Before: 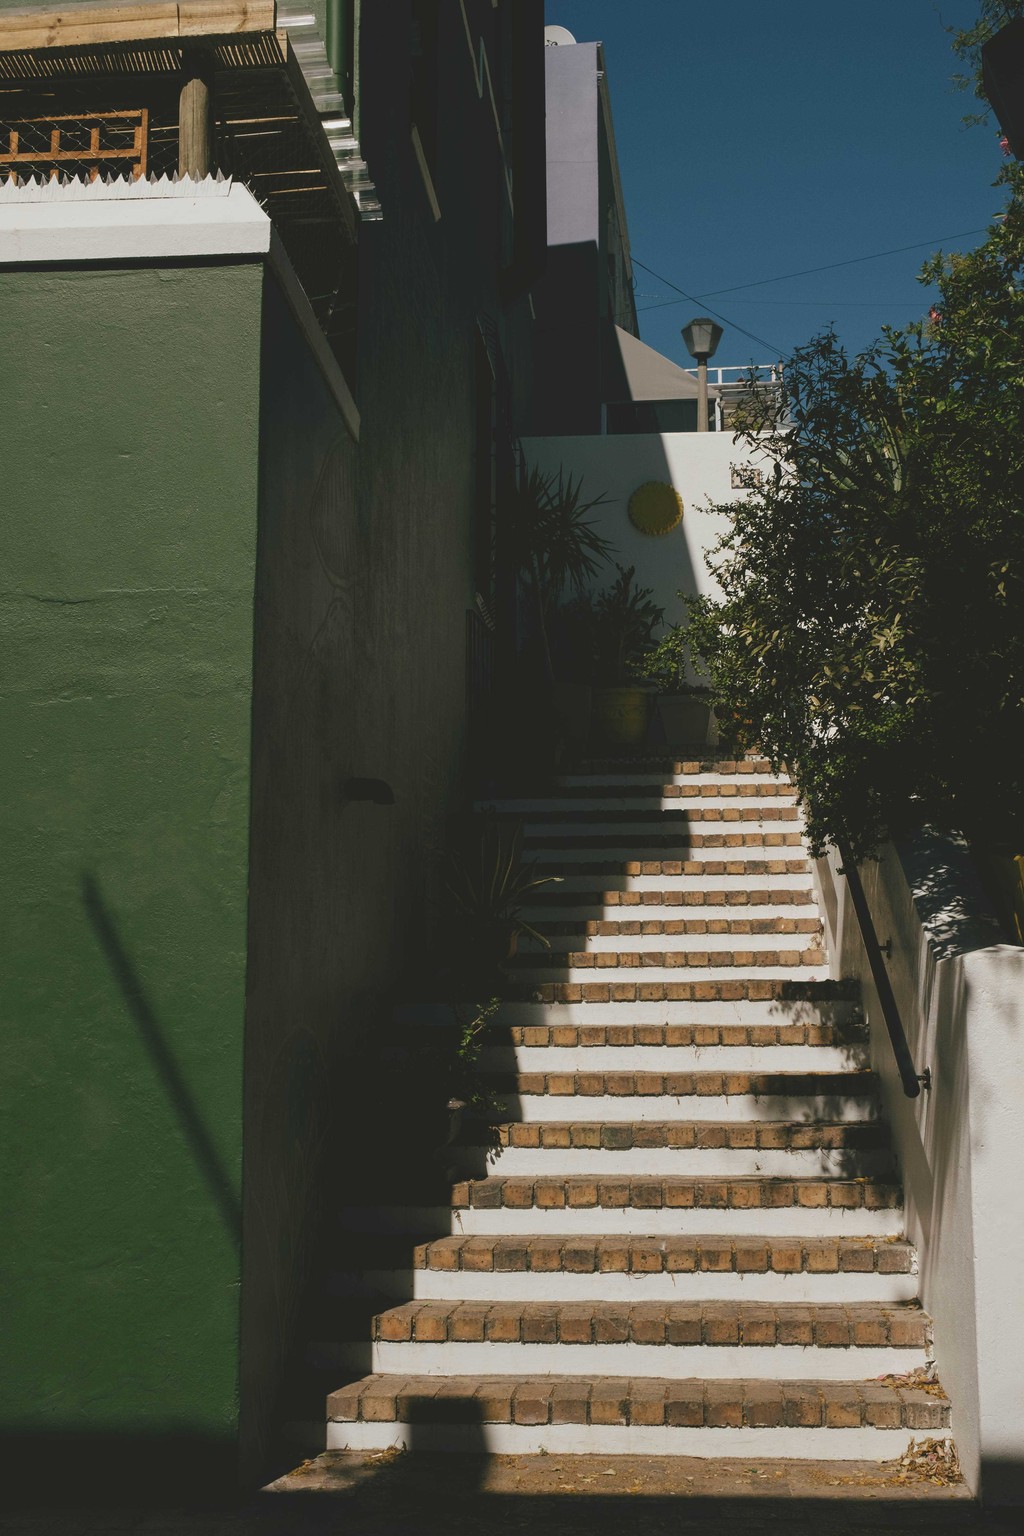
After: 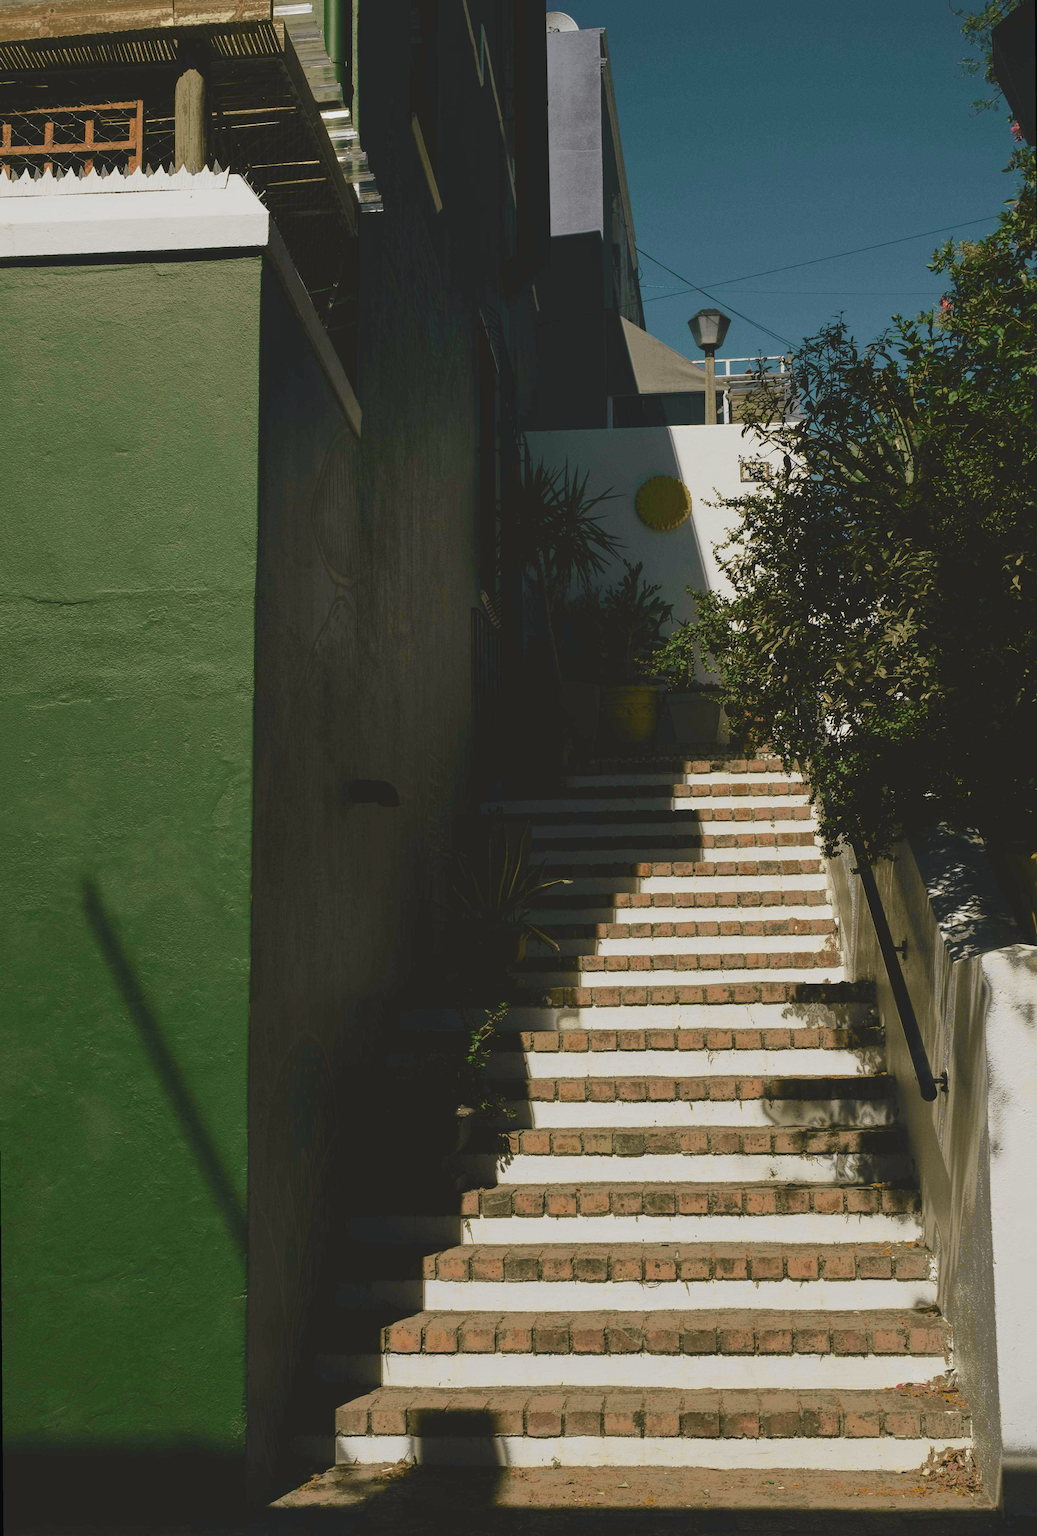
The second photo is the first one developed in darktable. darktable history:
fill light: exposure -0.73 EV, center 0.69, width 2.2
tone curve: curves: ch0 [(0, 0.023) (0.037, 0.04) (0.131, 0.128) (0.304, 0.331) (0.504, 0.584) (0.616, 0.687) (0.704, 0.764) (0.808, 0.823) (1, 1)]; ch1 [(0, 0) (0.301, 0.3) (0.477, 0.472) (0.493, 0.497) (0.508, 0.501) (0.544, 0.541) (0.563, 0.565) (0.626, 0.66) (0.721, 0.776) (1, 1)]; ch2 [(0, 0) (0.249, 0.216) (0.349, 0.343) (0.424, 0.442) (0.476, 0.483) (0.502, 0.5) (0.517, 0.519) (0.532, 0.553) (0.569, 0.587) (0.634, 0.628) (0.706, 0.729) (0.828, 0.742) (1, 0.9)], color space Lab, independent channels, preserve colors none
rotate and perspective: rotation -0.45°, automatic cropping original format, crop left 0.008, crop right 0.992, crop top 0.012, crop bottom 0.988
